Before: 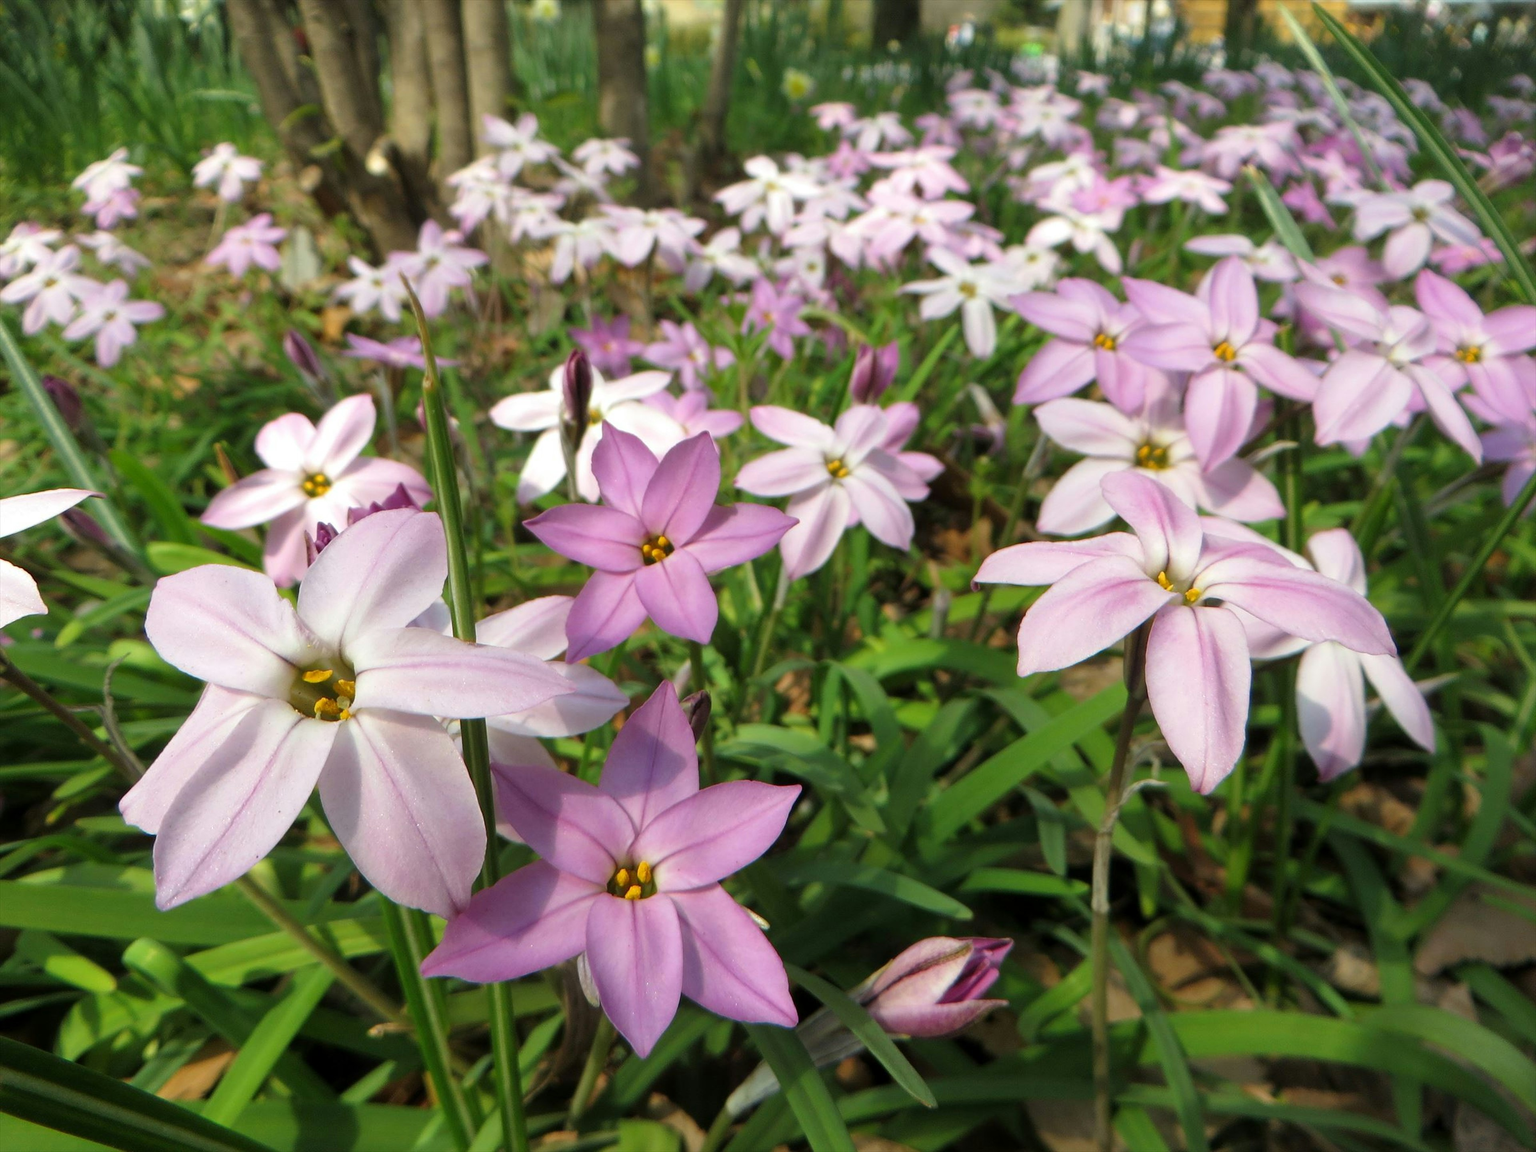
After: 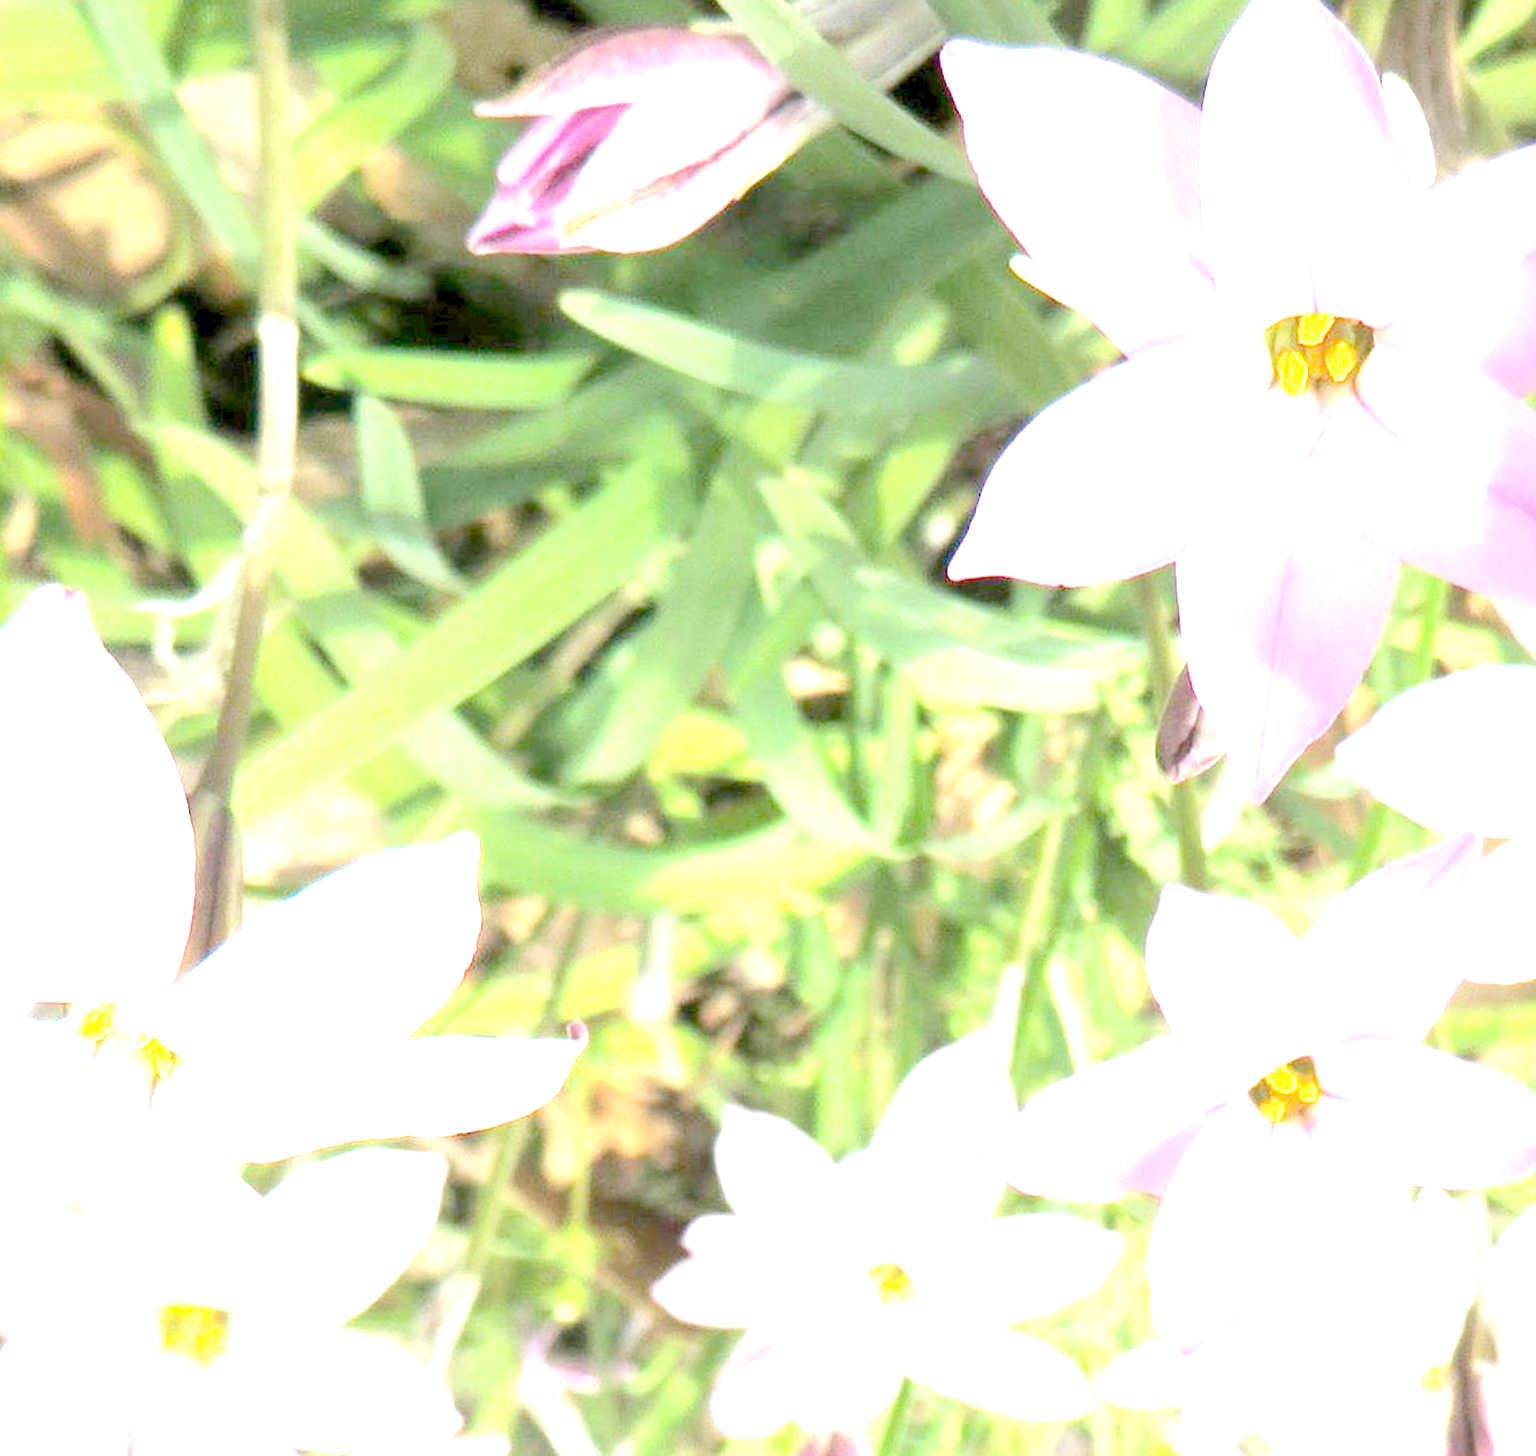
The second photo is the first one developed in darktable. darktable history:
orientation "rotate by 180 degrees": orientation rotate 180°
rotate and perspective: rotation -1.75°, automatic cropping off
exposure: exposure 1.061 EV
tone equalizer "contrast tone curve: soft": -8 EV -0.417 EV, -7 EV -0.389 EV, -6 EV -0.333 EV, -5 EV -0.222 EV, -3 EV 0.222 EV, -2 EV 0.333 EV, -1 EV 0.389 EV, +0 EV 0.417 EV, edges refinement/feathering 500, mask exposure compensation -1.57 EV, preserve details no
crop: left 20.248%, top 10.86%, right 35.675%, bottom 34.321%
